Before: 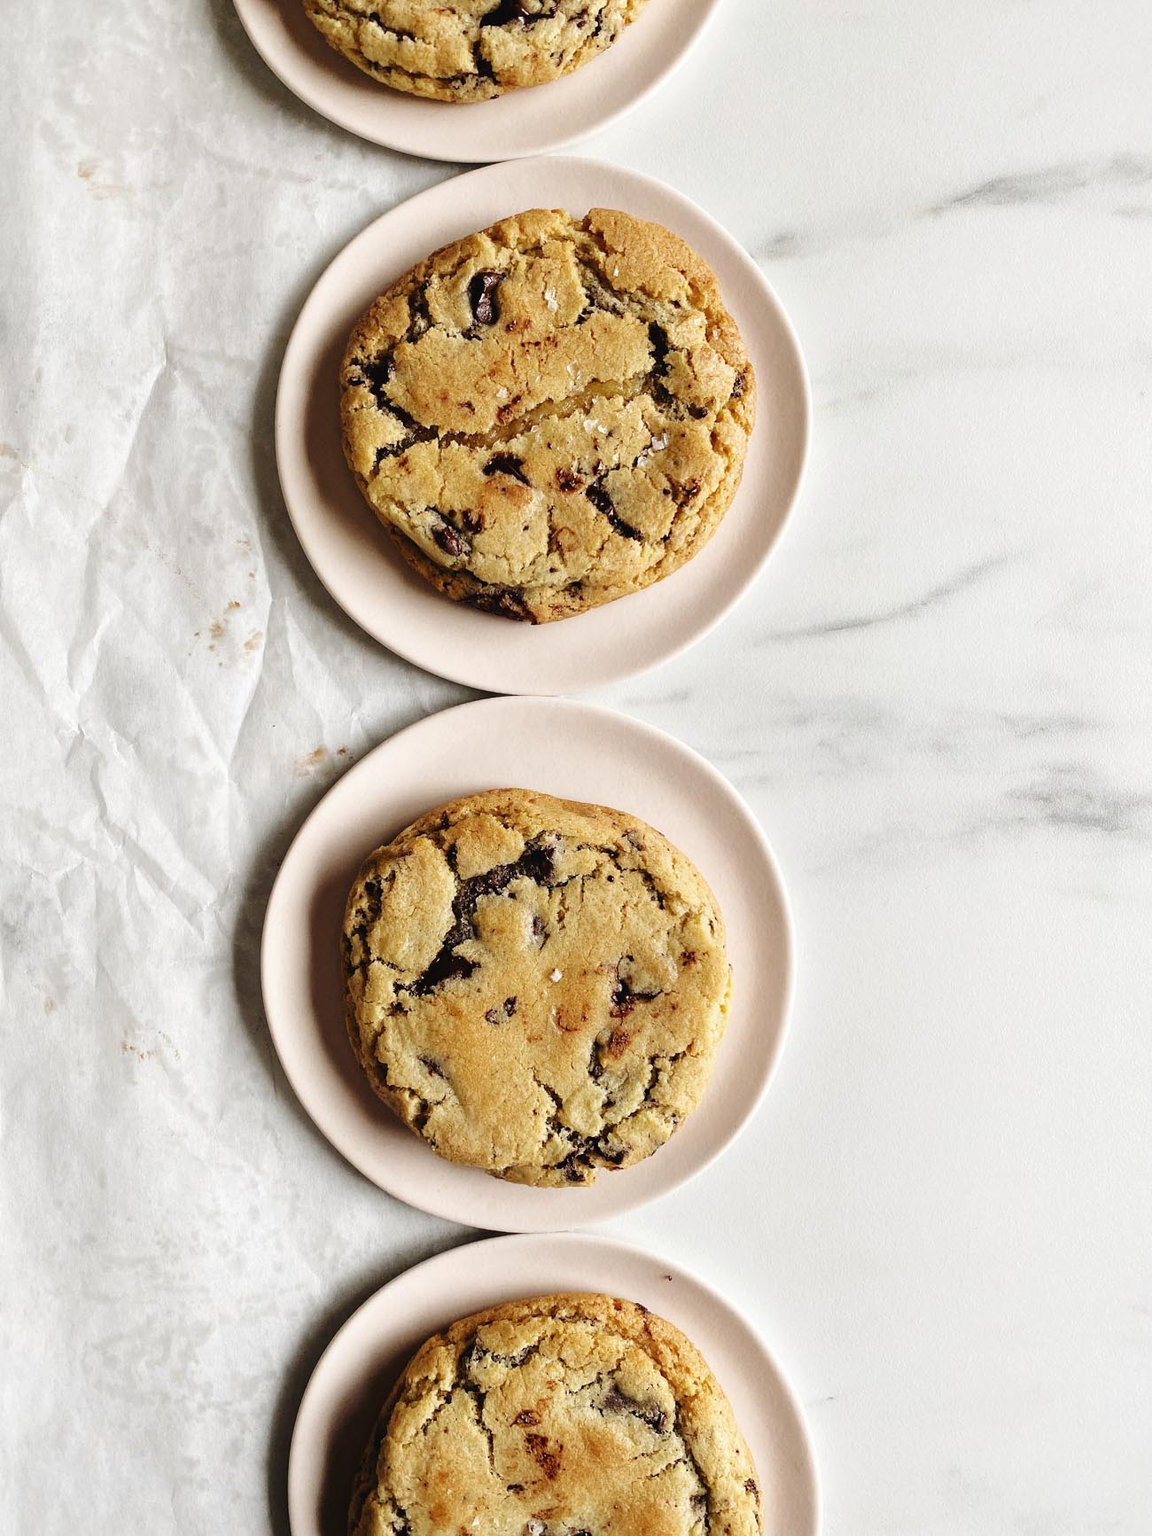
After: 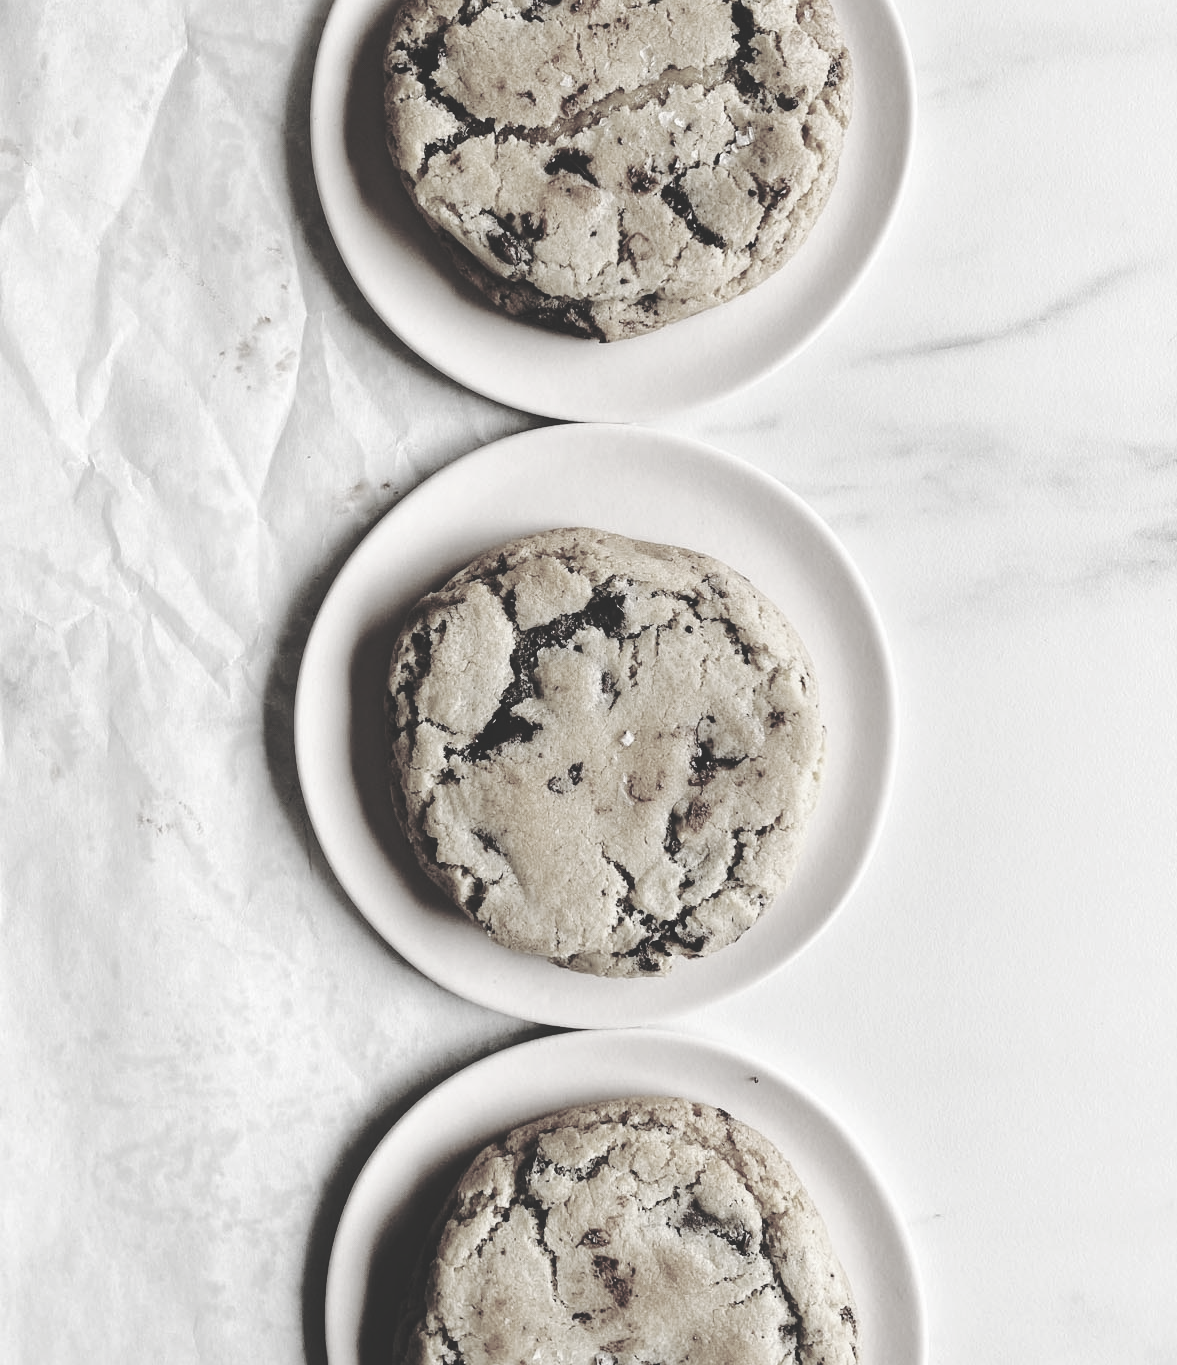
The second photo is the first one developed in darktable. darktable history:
crop: top 20.916%, right 9.437%, bottom 0.316%
base curve: curves: ch0 [(0, 0.024) (0.055, 0.065) (0.121, 0.166) (0.236, 0.319) (0.693, 0.726) (1, 1)], preserve colors none
color correction: saturation 0.2
